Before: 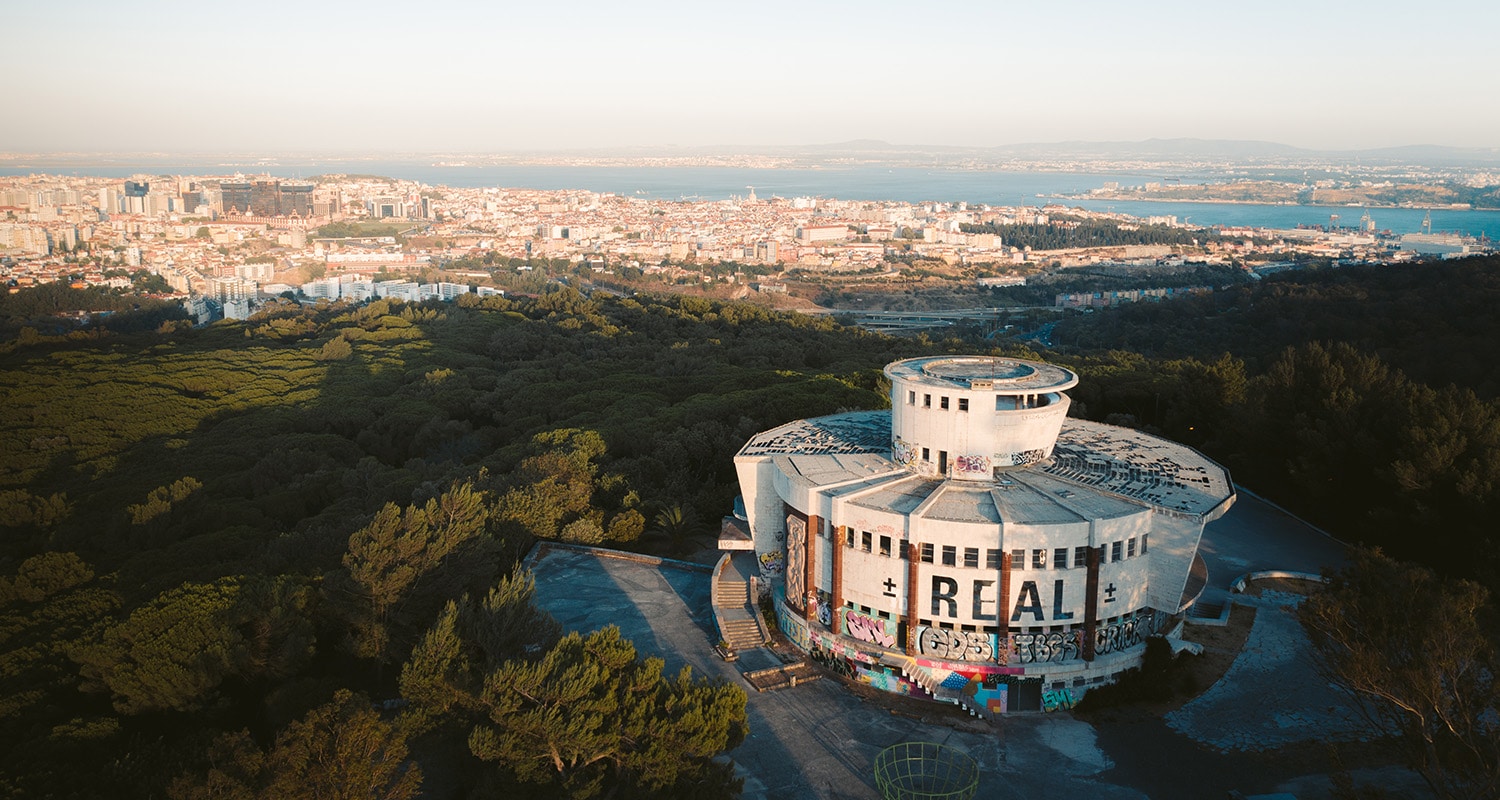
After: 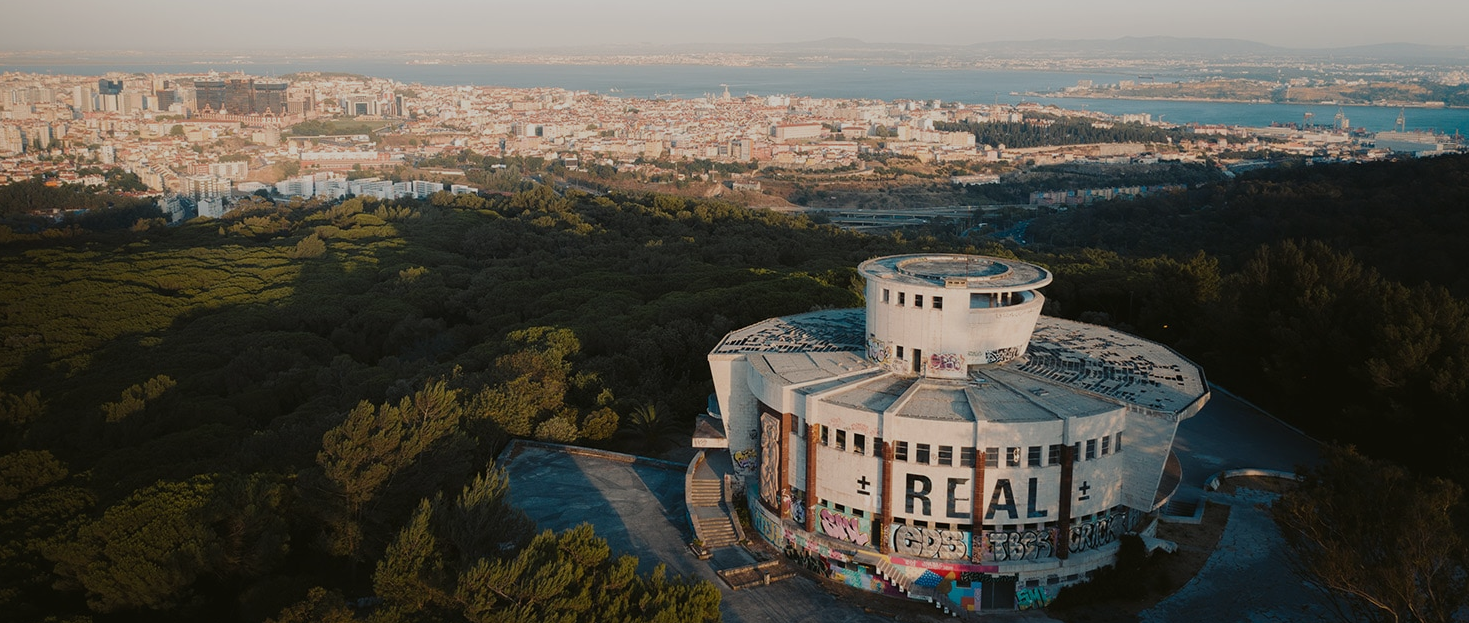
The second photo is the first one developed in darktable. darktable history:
crop and rotate: left 1.814%, top 12.818%, right 0.25%, bottom 9.225%
exposure: black level correction 0, exposure -0.721 EV, compensate highlight preservation false
